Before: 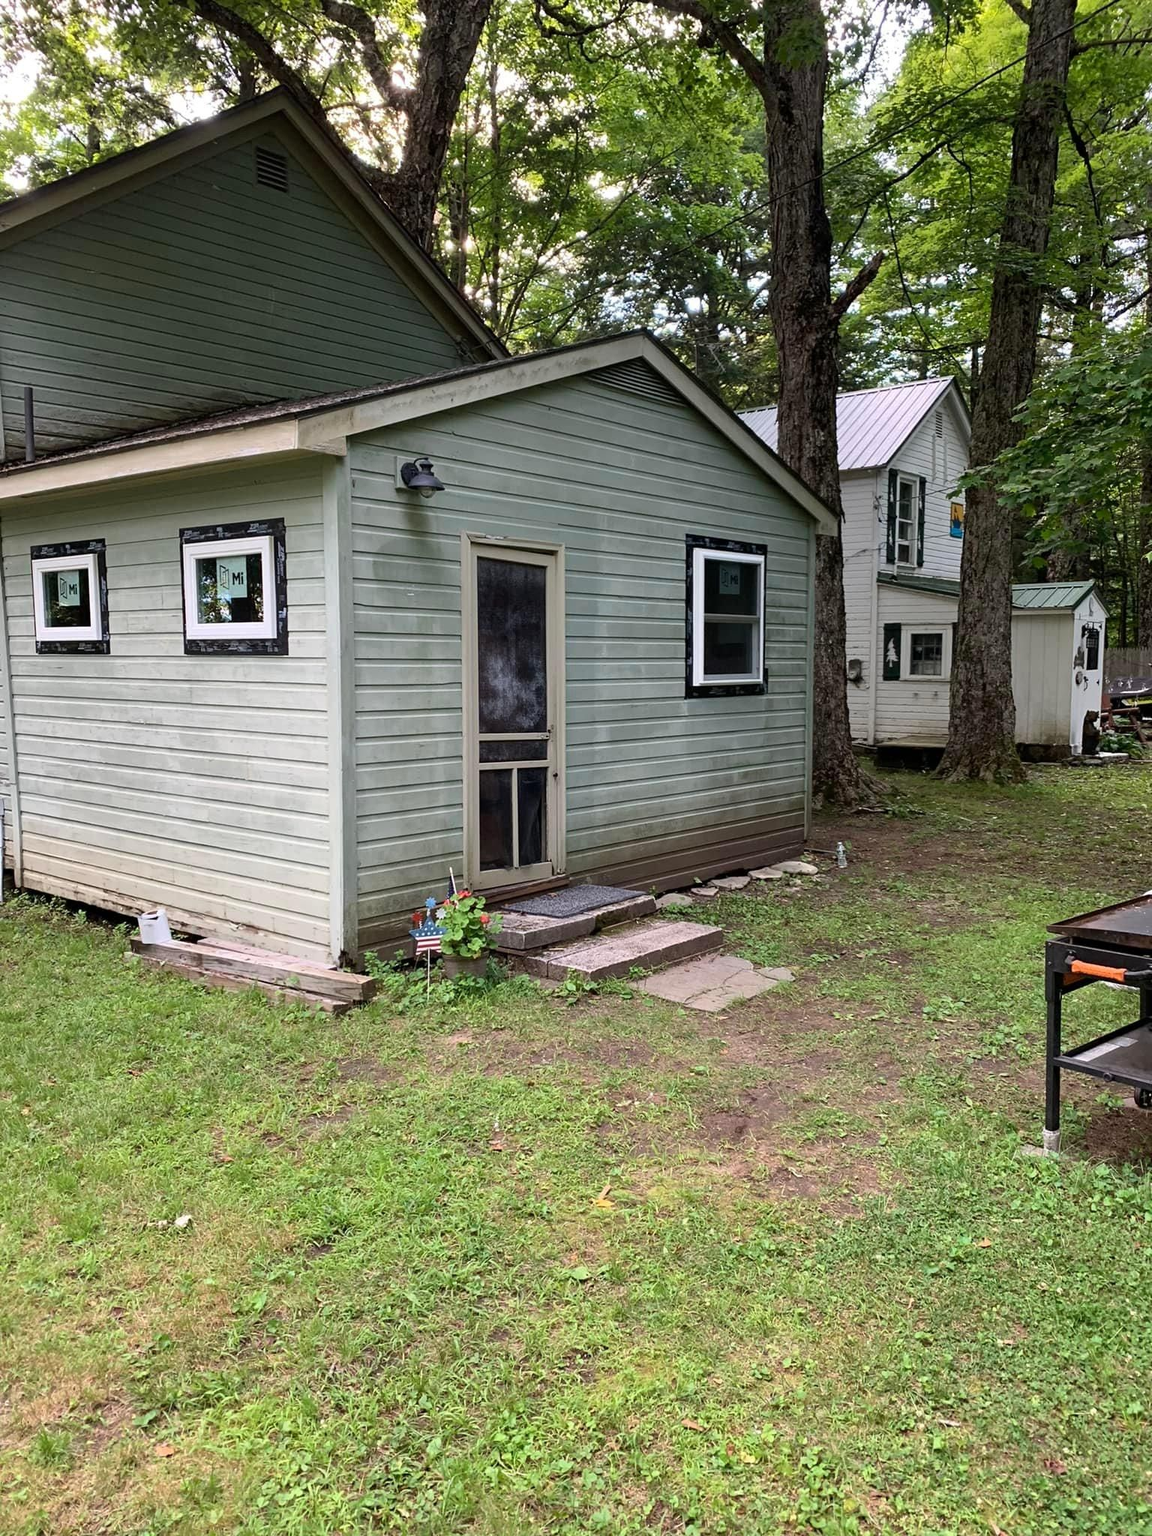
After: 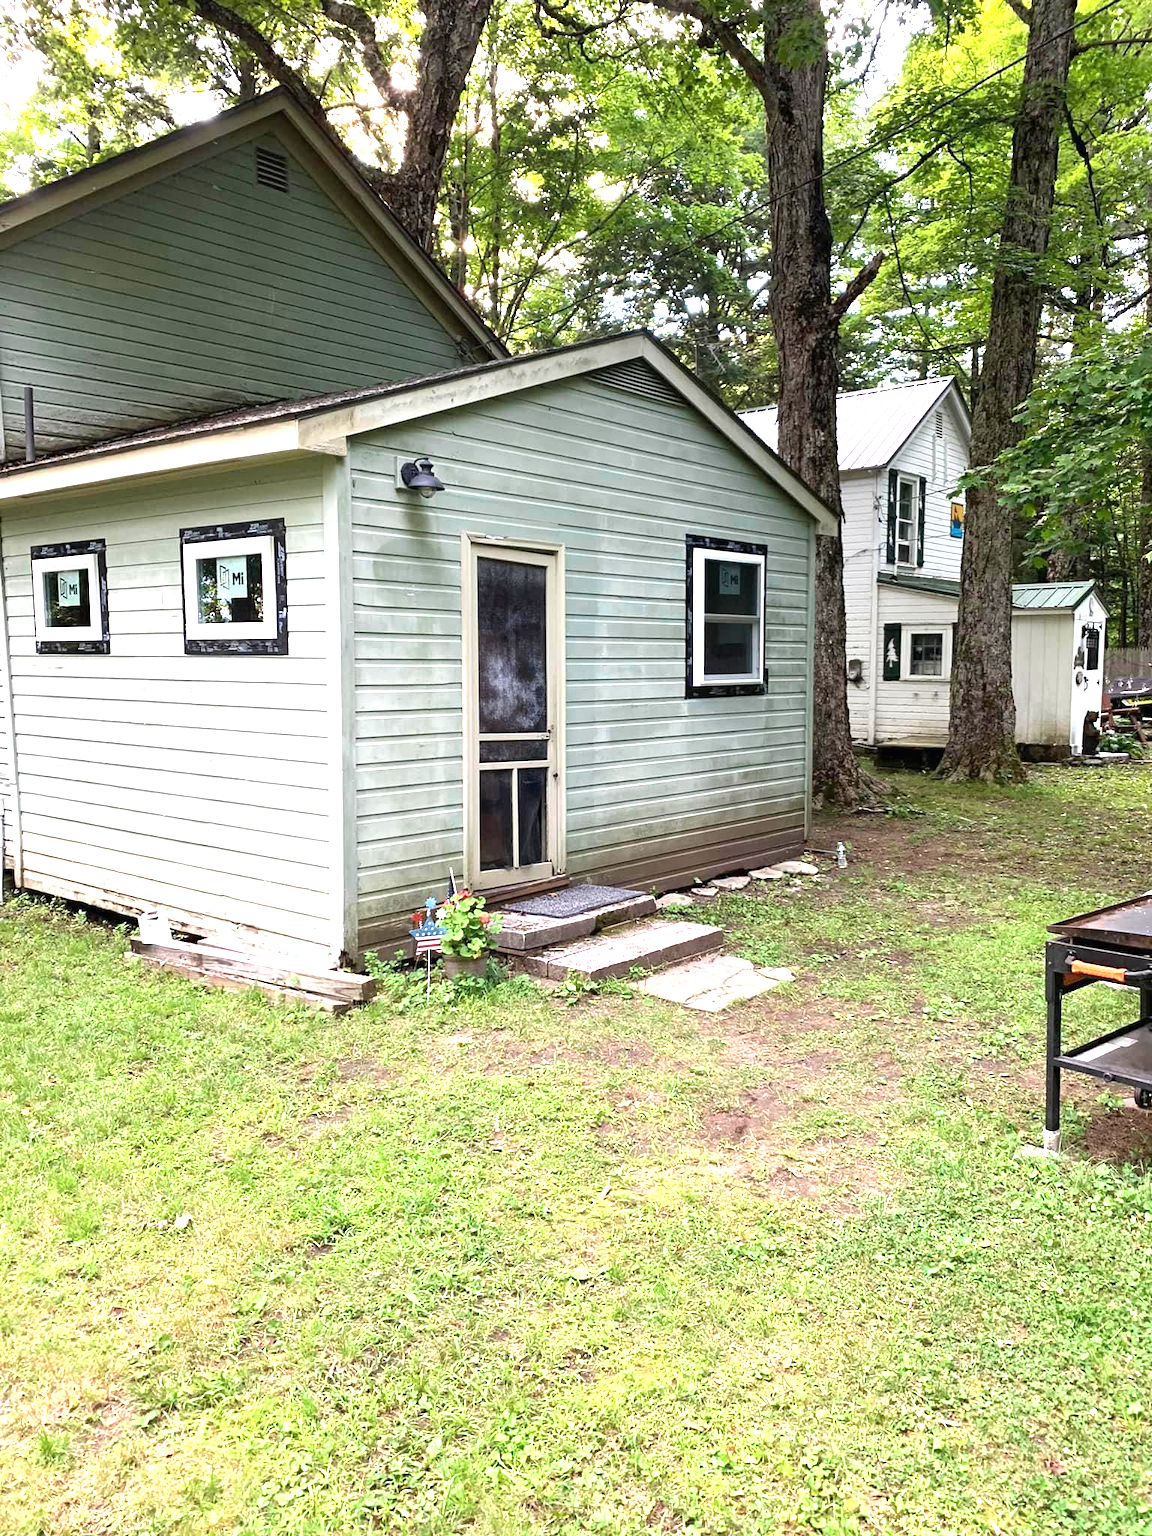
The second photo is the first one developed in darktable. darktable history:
exposure: black level correction 0, exposure 1.285 EV, compensate highlight preservation false
